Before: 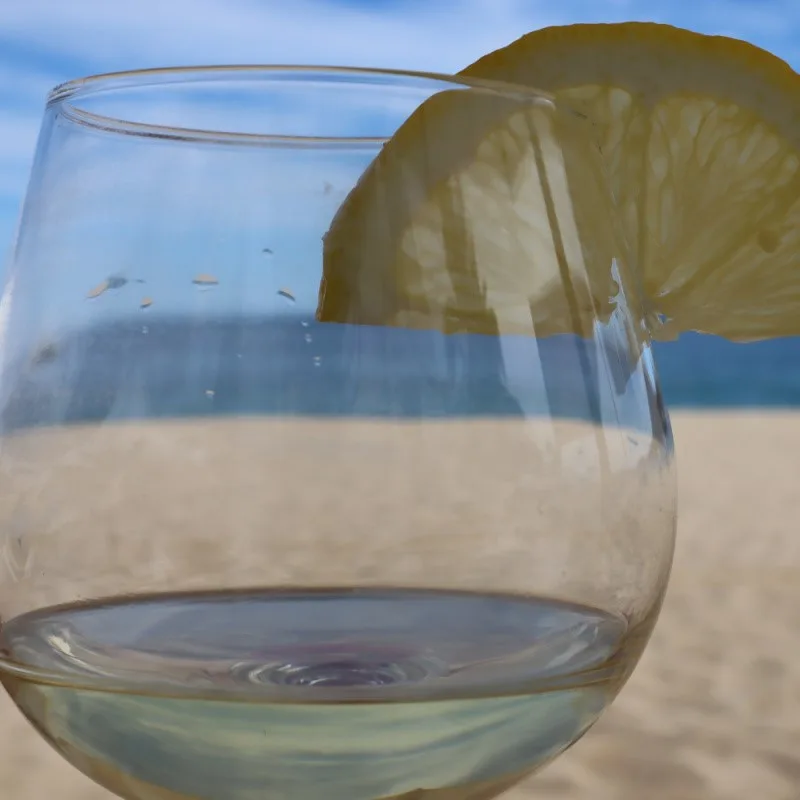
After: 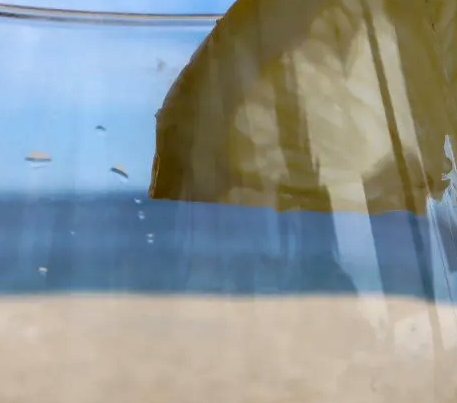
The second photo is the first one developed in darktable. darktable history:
crop: left 20.932%, top 15.471%, right 21.848%, bottom 34.081%
tone curve: curves: ch0 [(0, 0) (0.003, 0.047) (0.011, 0.047) (0.025, 0.047) (0.044, 0.049) (0.069, 0.051) (0.1, 0.062) (0.136, 0.086) (0.177, 0.125) (0.224, 0.178) (0.277, 0.246) (0.335, 0.324) (0.399, 0.407) (0.468, 0.48) (0.543, 0.57) (0.623, 0.675) (0.709, 0.772) (0.801, 0.876) (0.898, 0.963) (1, 1)], preserve colors none
local contrast: on, module defaults
